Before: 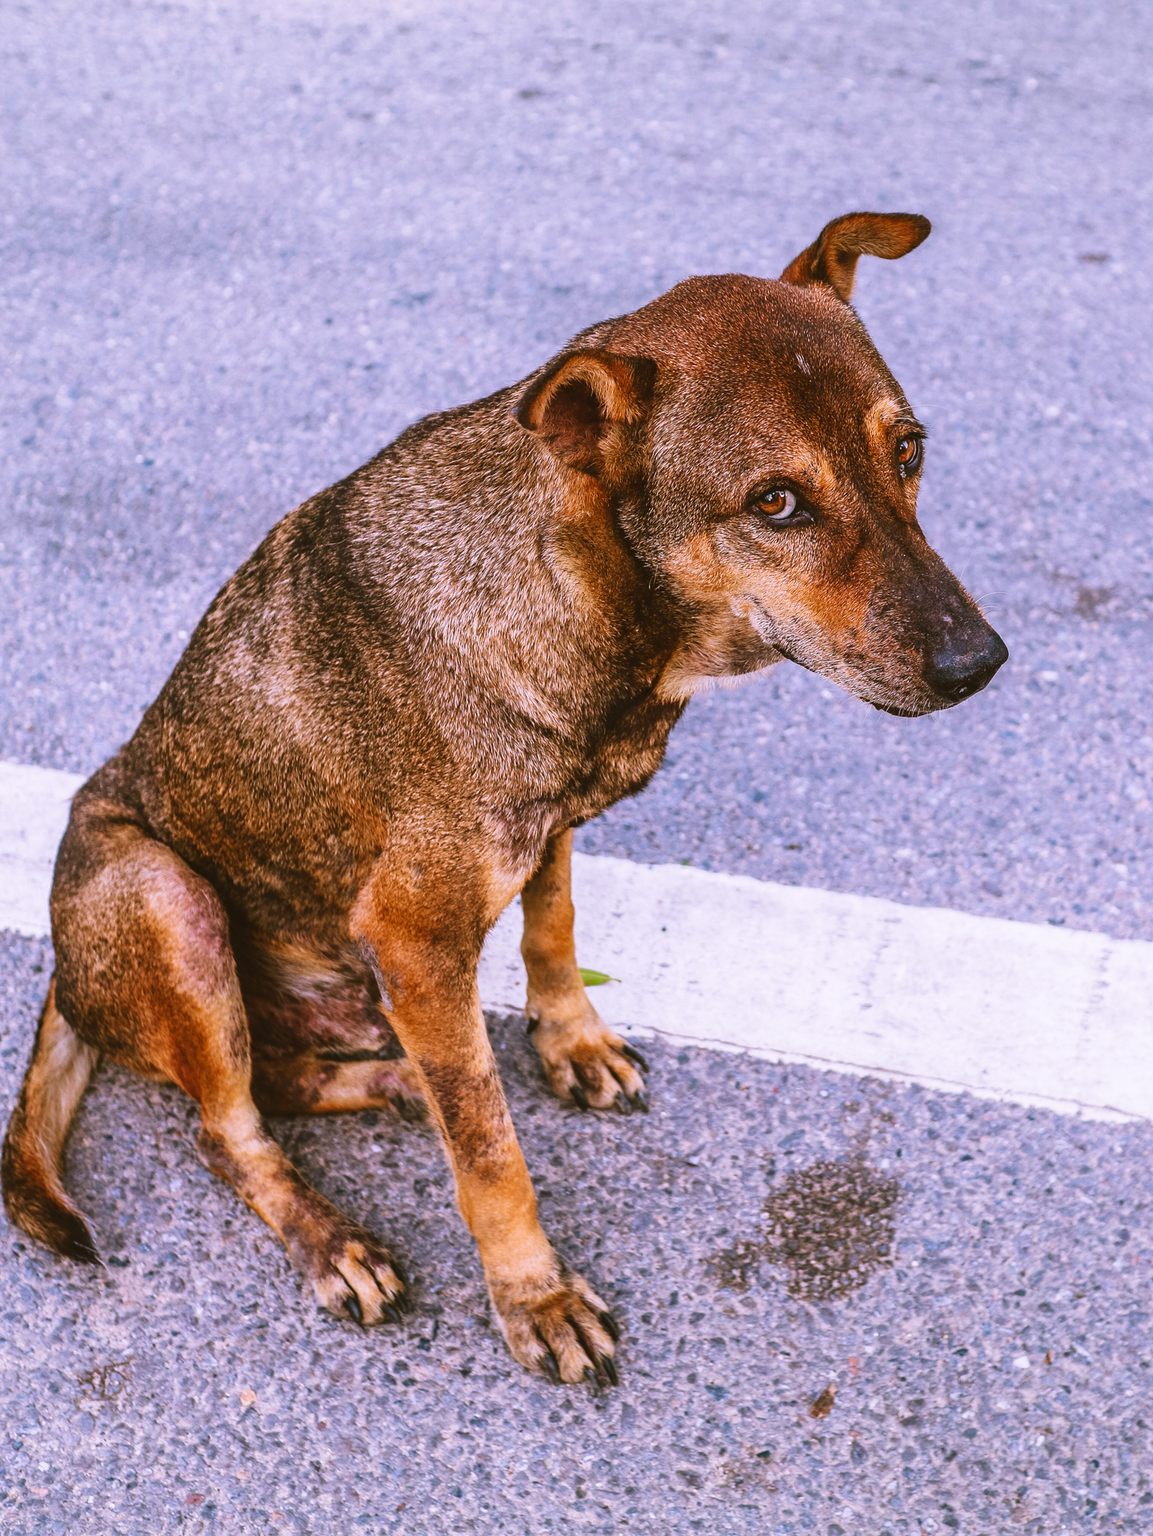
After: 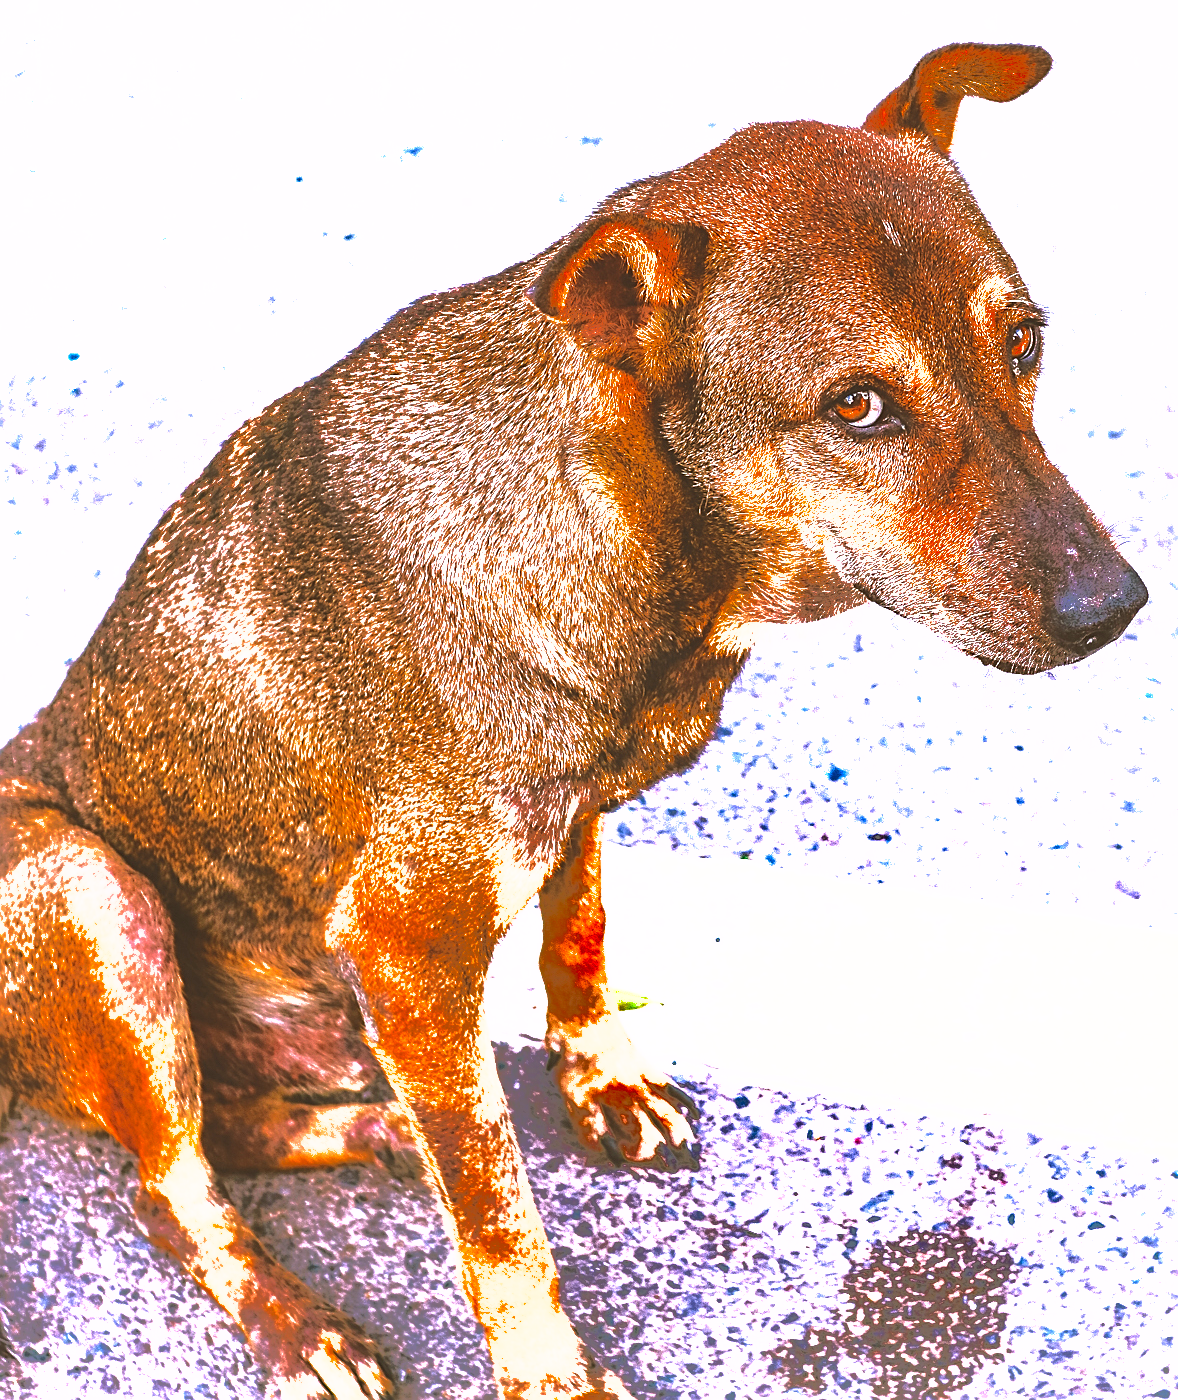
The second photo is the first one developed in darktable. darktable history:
sharpen: on, module defaults
crop: left 7.789%, top 11.575%, right 10.431%, bottom 15.46%
exposure: black level correction 0, exposure 1.751 EV, compensate exposure bias true, compensate highlight preservation false
contrast brightness saturation: contrast -0.023, brightness -0.01, saturation 0.034
color correction: highlights a* 0.474, highlights b* 2.73, shadows a* -0.712, shadows b* -4.65
shadows and highlights: shadows 37.96, highlights -74.32
